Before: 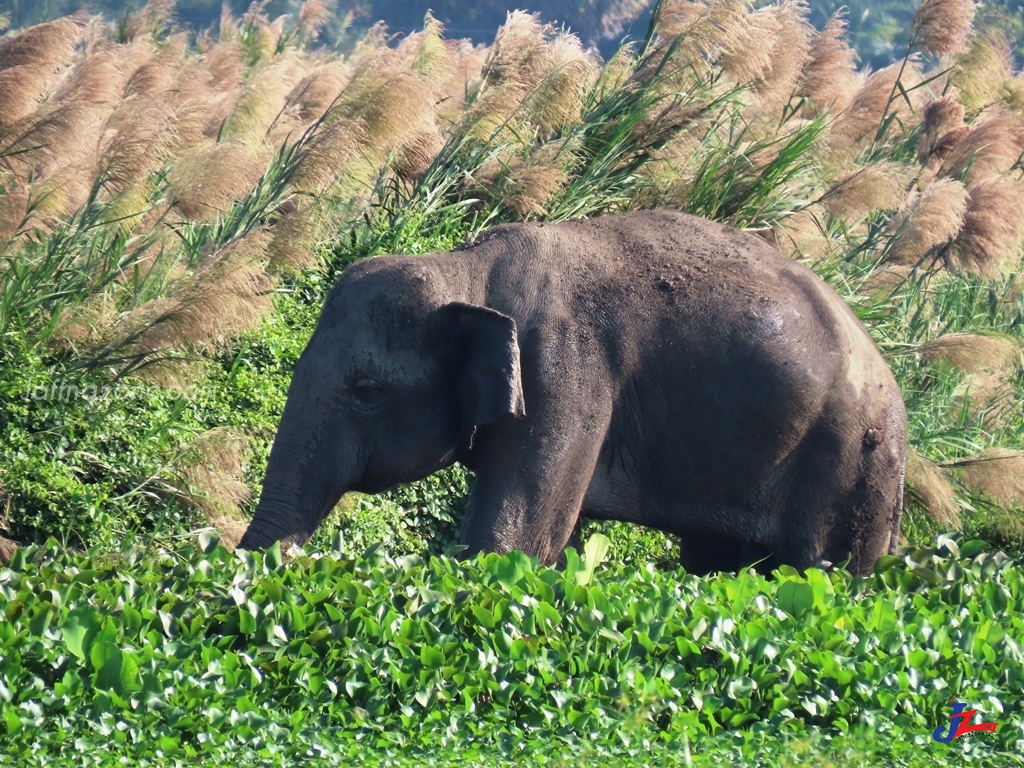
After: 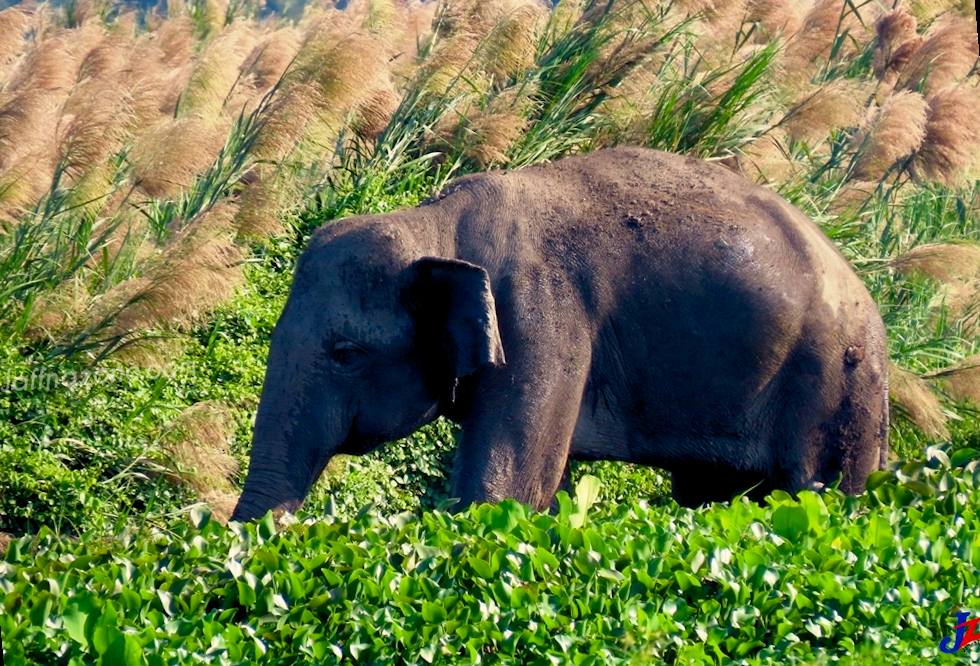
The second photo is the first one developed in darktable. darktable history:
rotate and perspective: rotation -5°, crop left 0.05, crop right 0.952, crop top 0.11, crop bottom 0.89
color balance rgb: shadows lift › chroma 3%, shadows lift › hue 280.8°, power › hue 330°, highlights gain › chroma 3%, highlights gain › hue 75.6°, global offset › luminance -1%, perceptual saturation grading › global saturation 20%, perceptual saturation grading › highlights -25%, perceptual saturation grading › shadows 50%, global vibrance 20%
